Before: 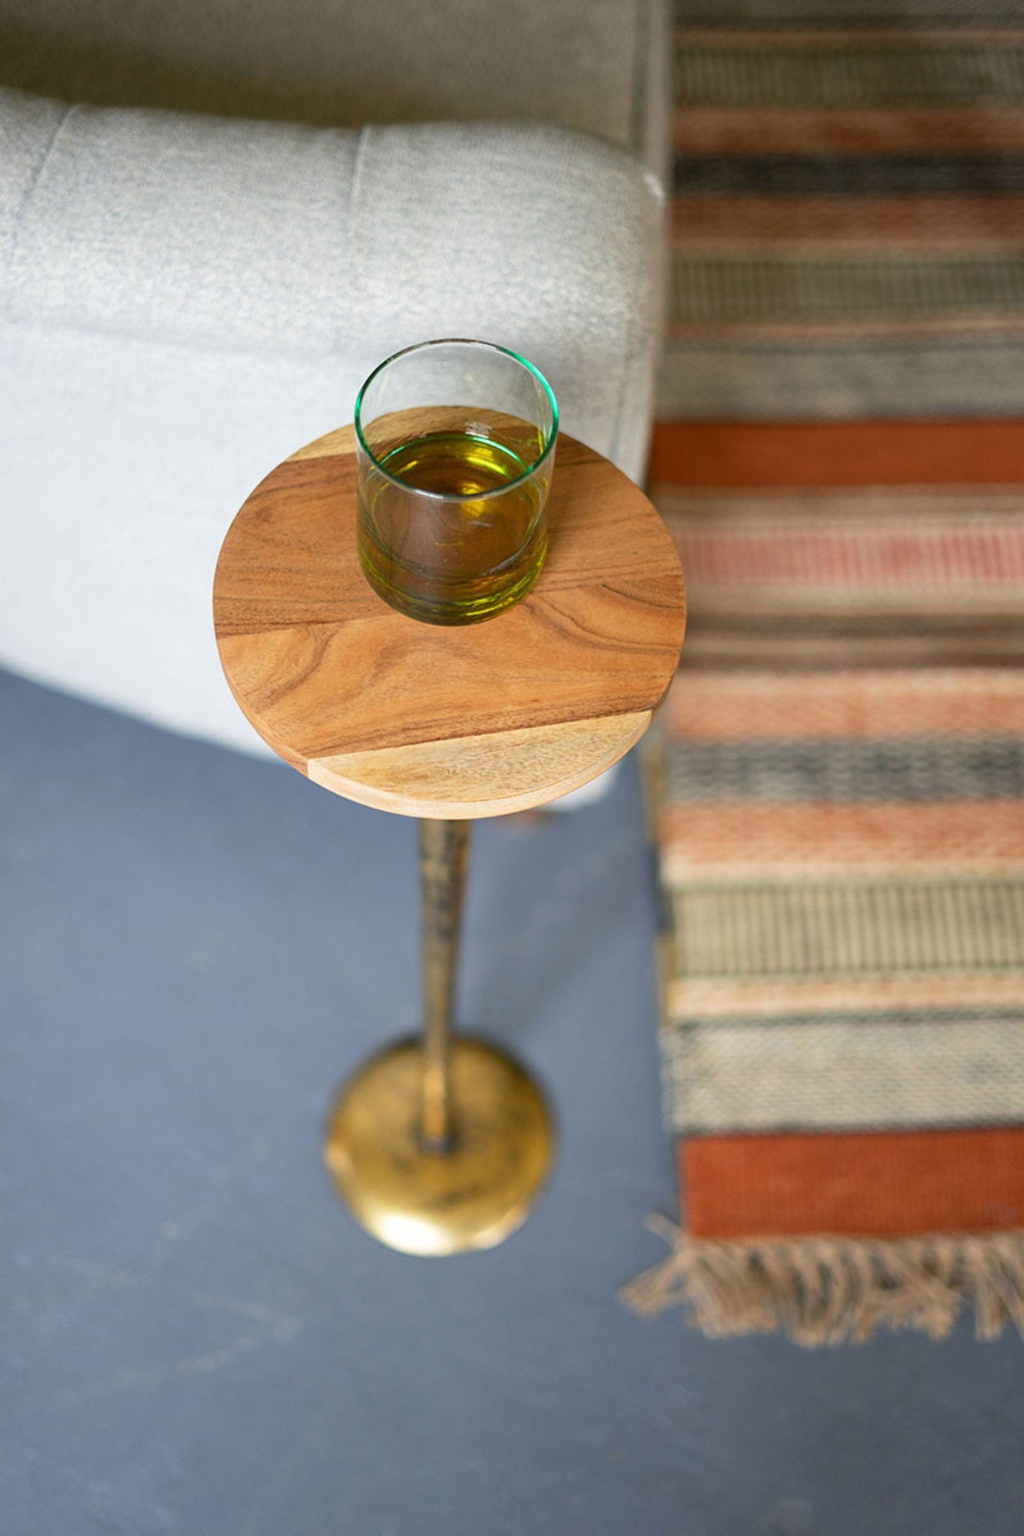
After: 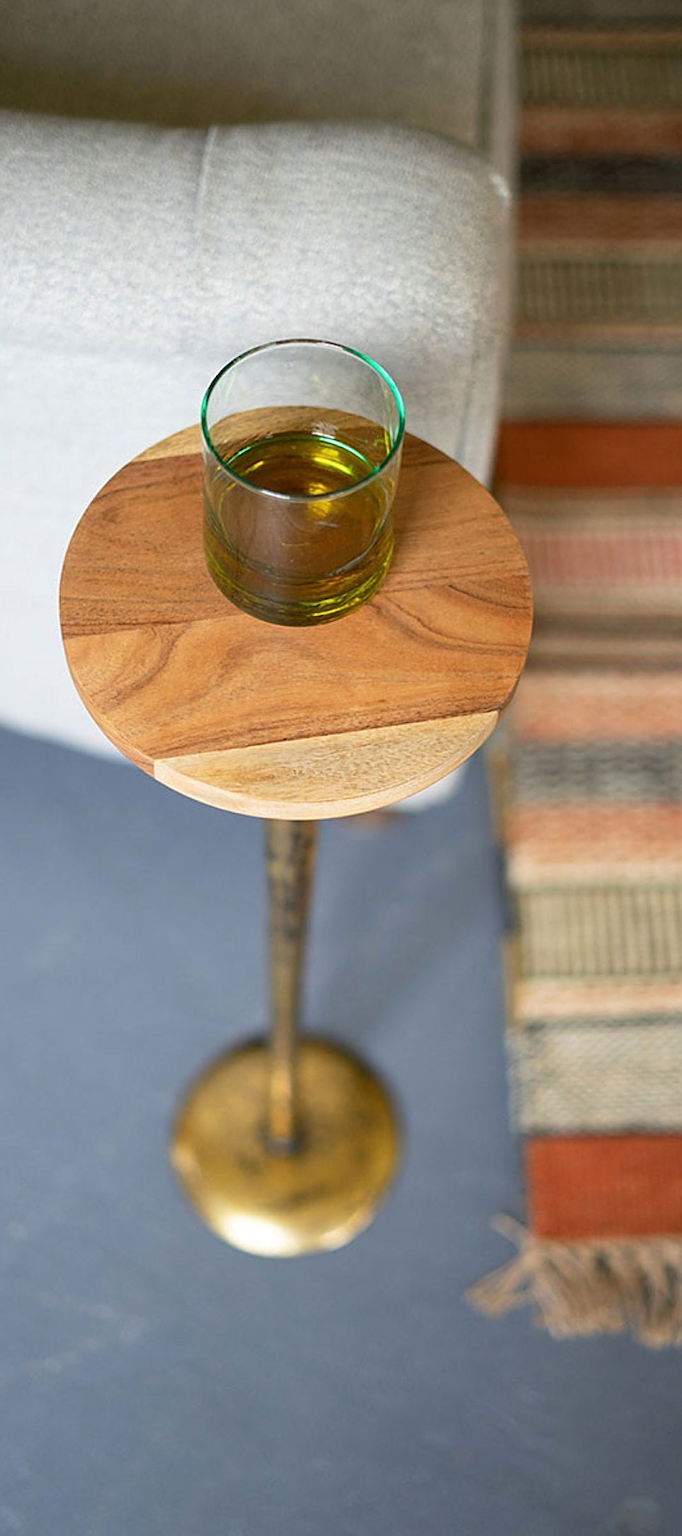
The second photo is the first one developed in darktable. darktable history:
crop and rotate: left 15.055%, right 18.278%
sharpen: on, module defaults
